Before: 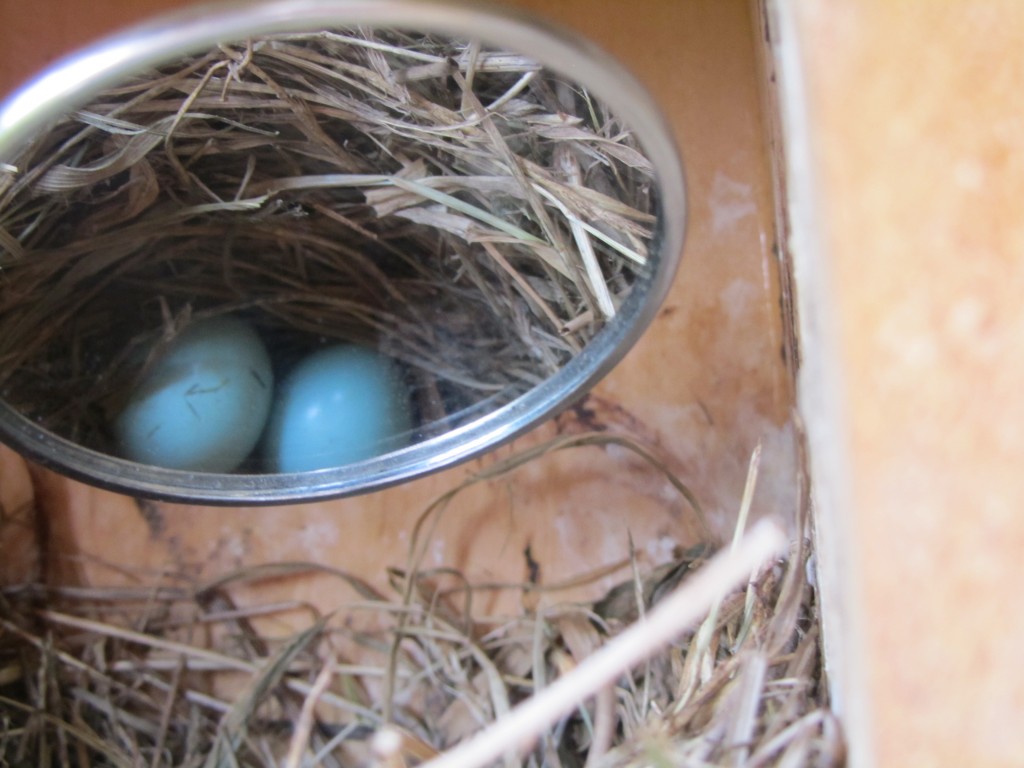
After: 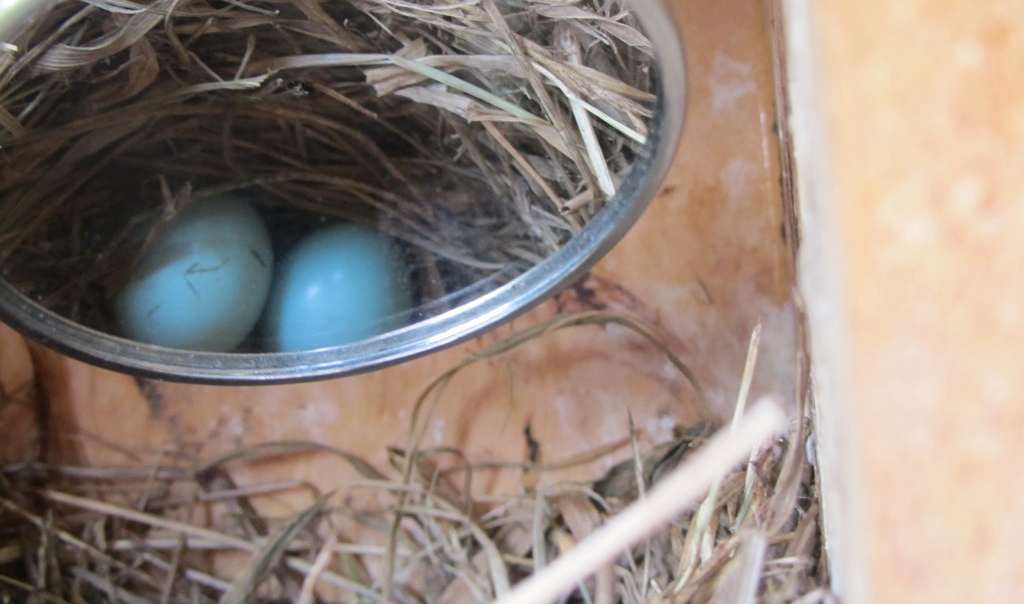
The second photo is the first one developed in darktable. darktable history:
white balance: red 1.009, blue 0.985
crop and rotate: top 15.774%, bottom 5.506%
sharpen: amount 0.2
